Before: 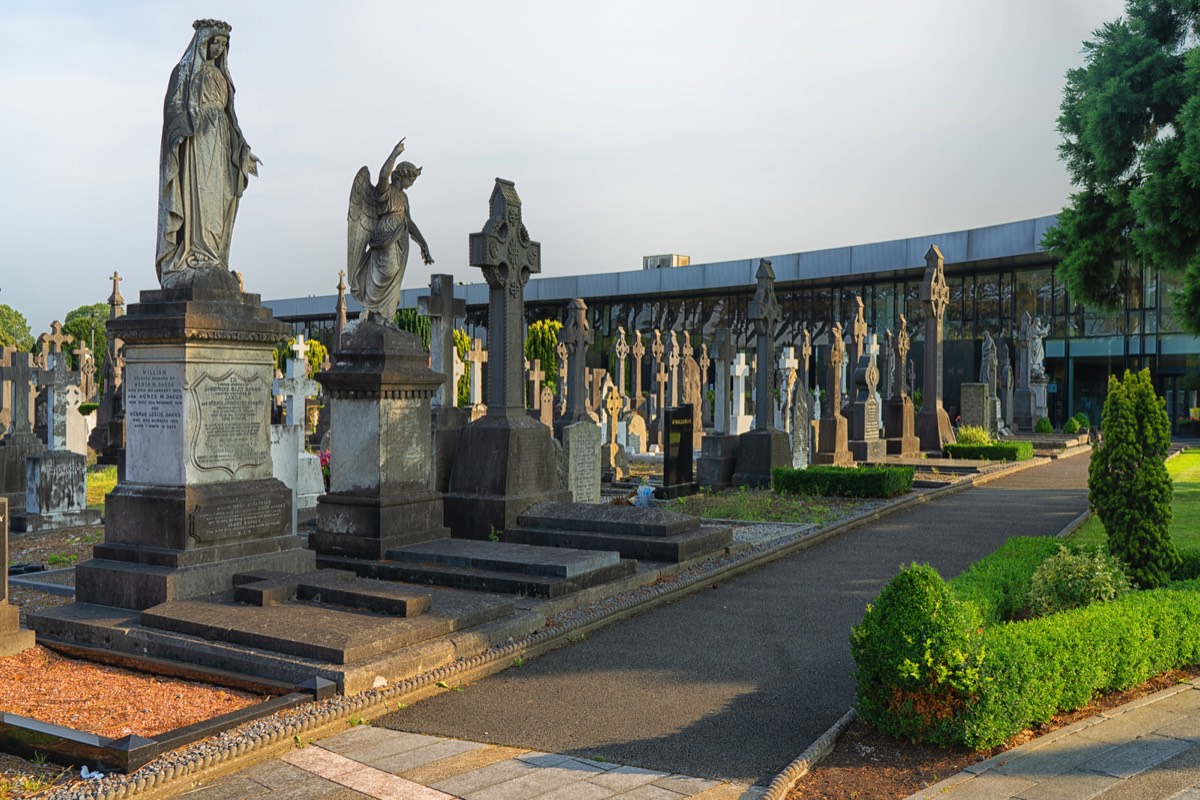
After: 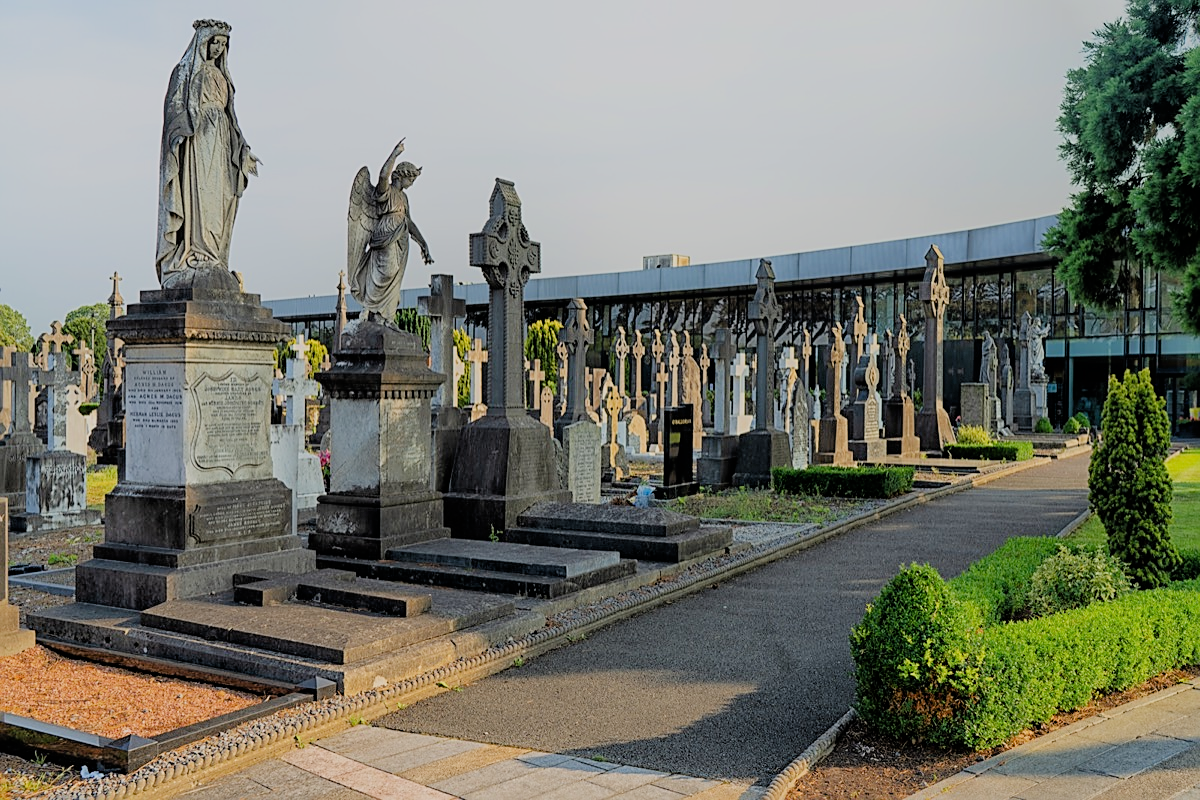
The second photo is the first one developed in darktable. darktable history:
rgb curve: curves: ch0 [(0, 0) (0.136, 0.078) (0.262, 0.245) (0.414, 0.42) (1, 1)], compensate middle gray true, preserve colors basic power
filmic rgb: black relative exposure -7.15 EV, white relative exposure 5.36 EV, hardness 3.02, color science v6 (2022)
sharpen: on, module defaults
